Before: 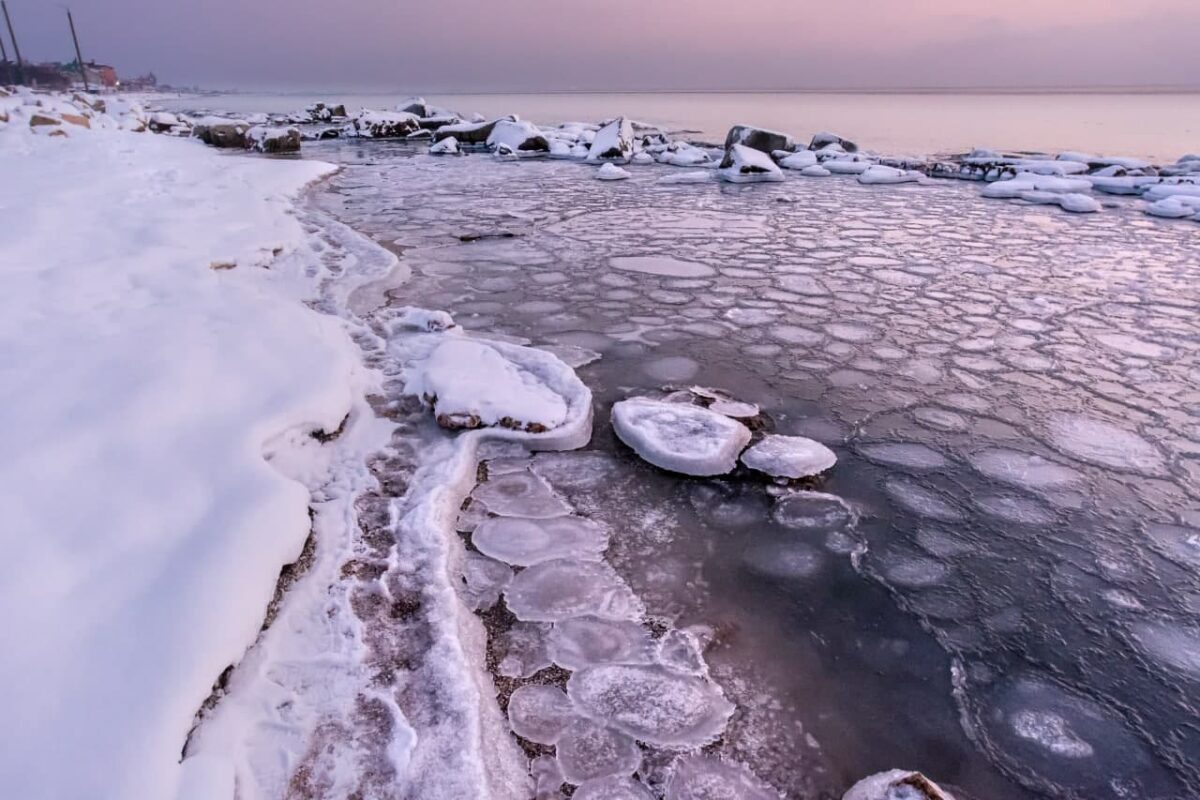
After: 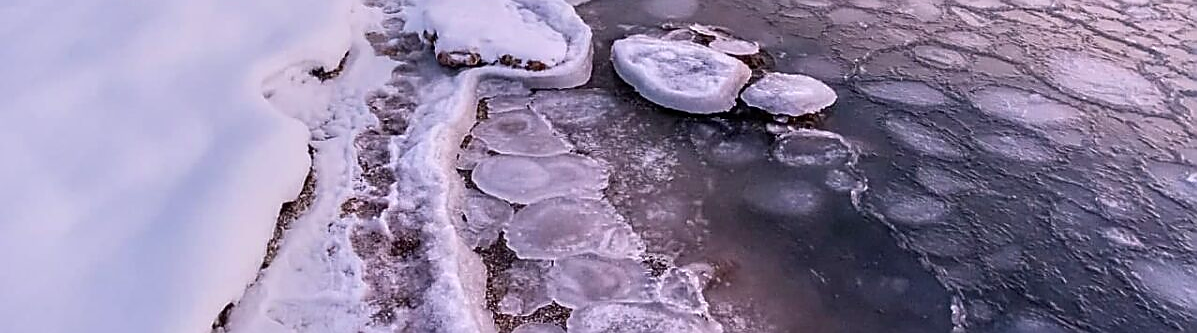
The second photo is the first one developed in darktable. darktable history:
crop: top 45.37%, bottom 12.138%
contrast brightness saturation: saturation 0.131
sharpen: radius 1.394, amount 1.249, threshold 0.753
